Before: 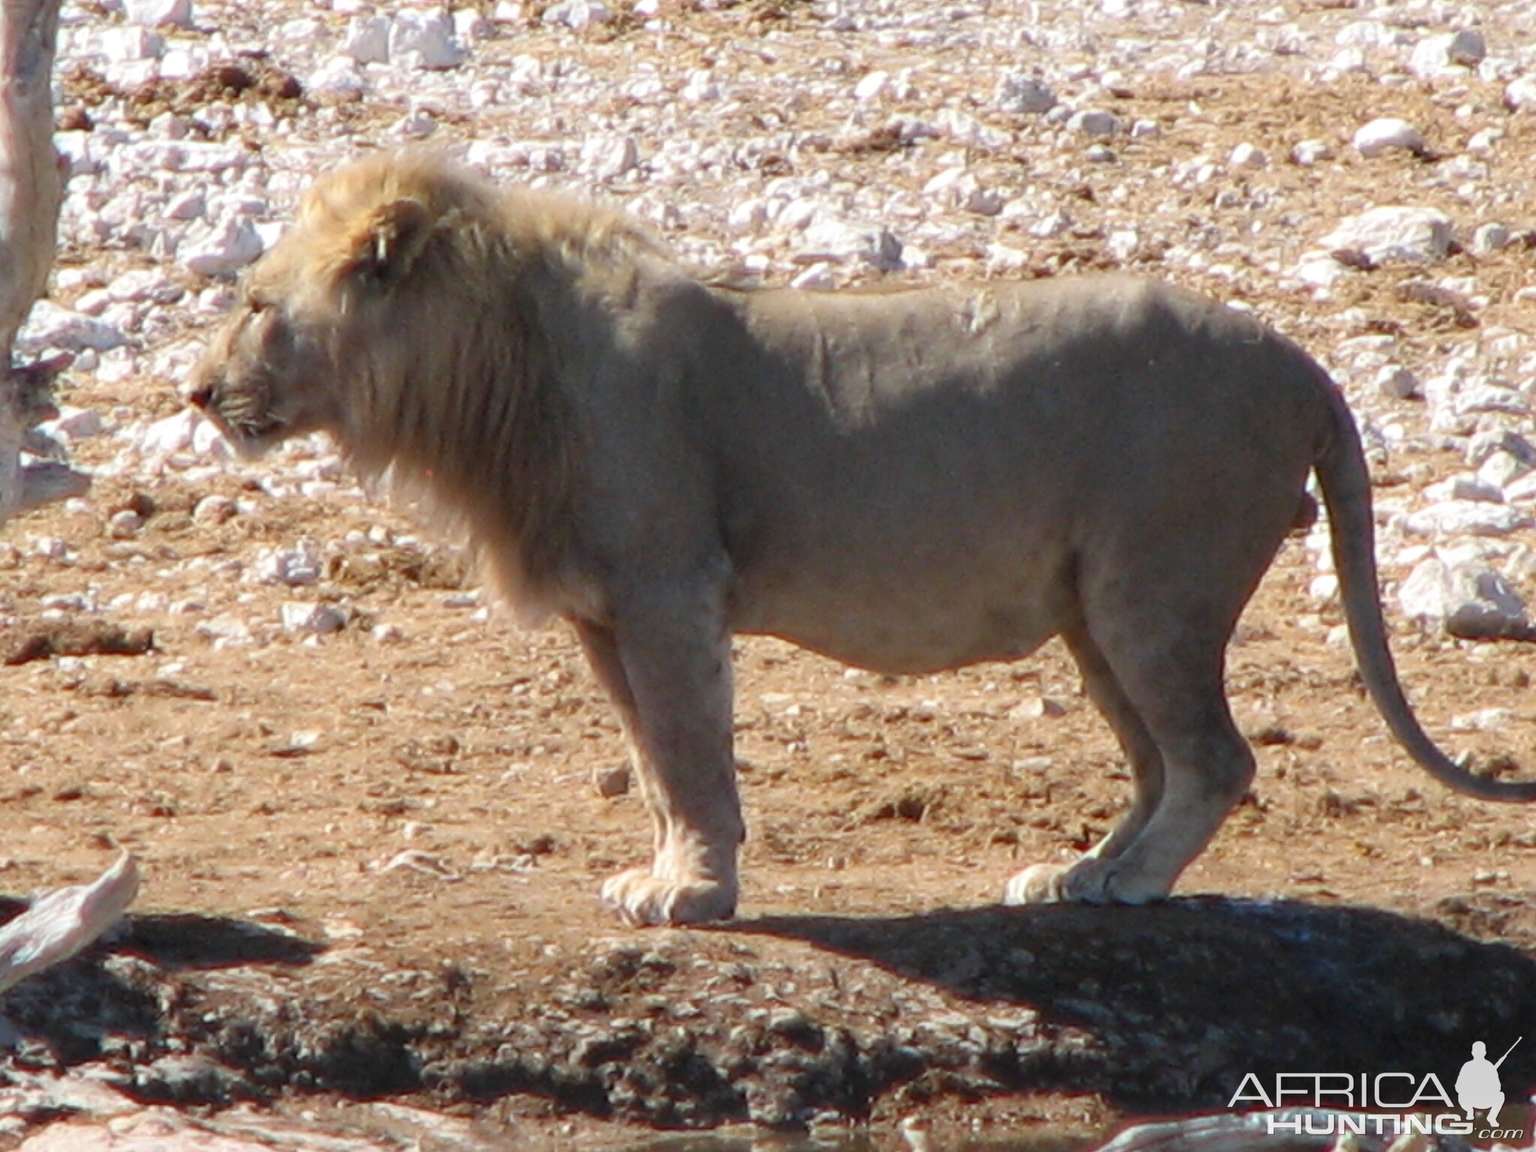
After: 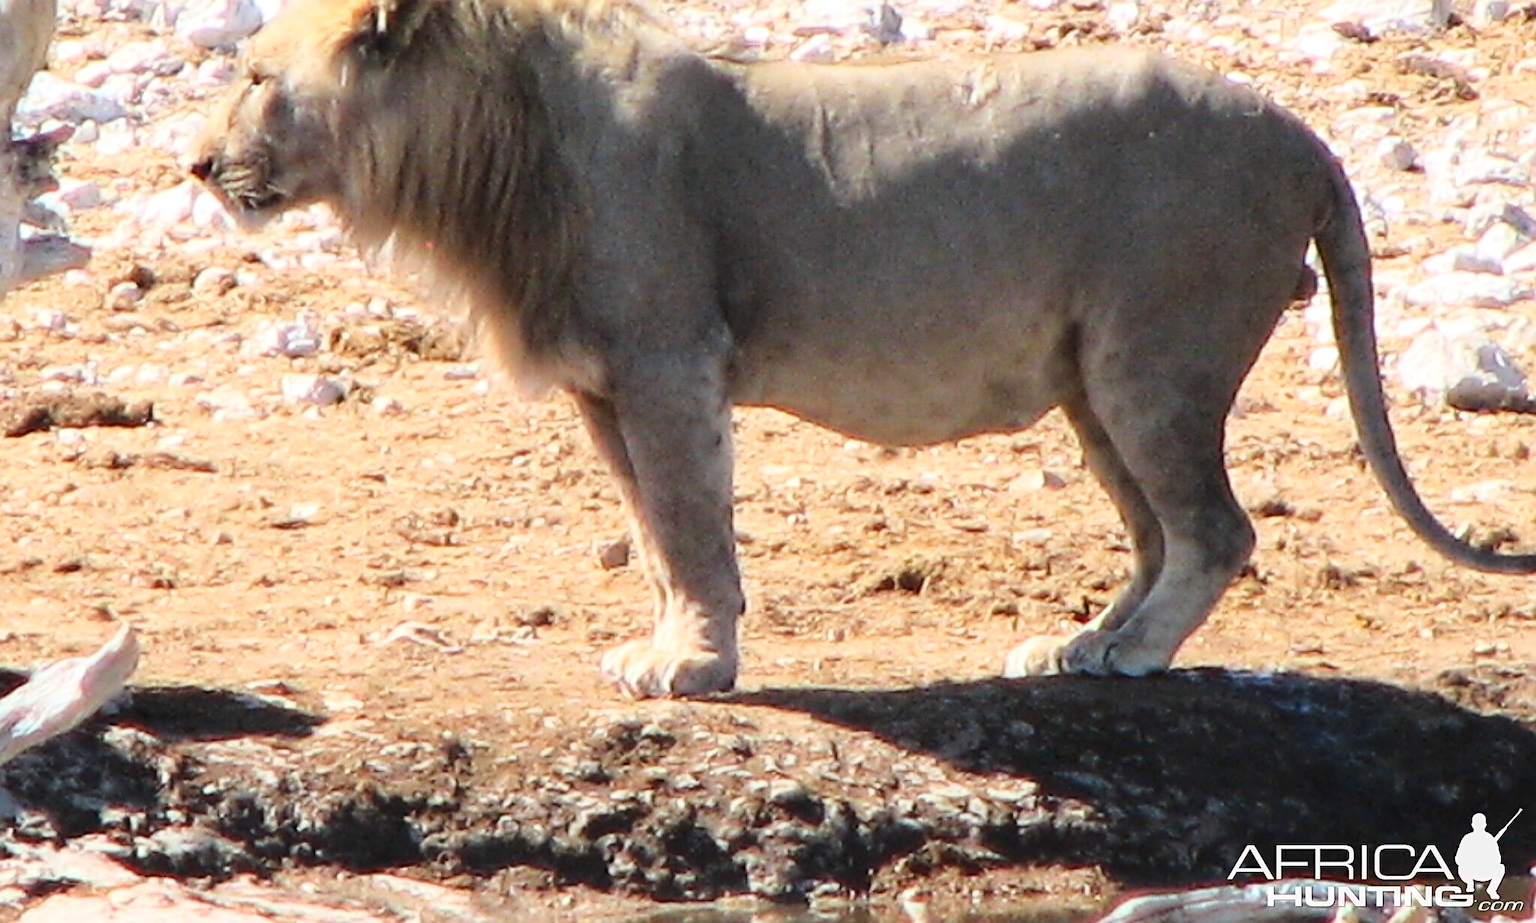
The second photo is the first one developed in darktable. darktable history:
sharpen: on, module defaults
crop and rotate: top 19.805%
base curve: curves: ch0 [(0, 0) (0.028, 0.03) (0.121, 0.232) (0.46, 0.748) (0.859, 0.968) (1, 1)]
